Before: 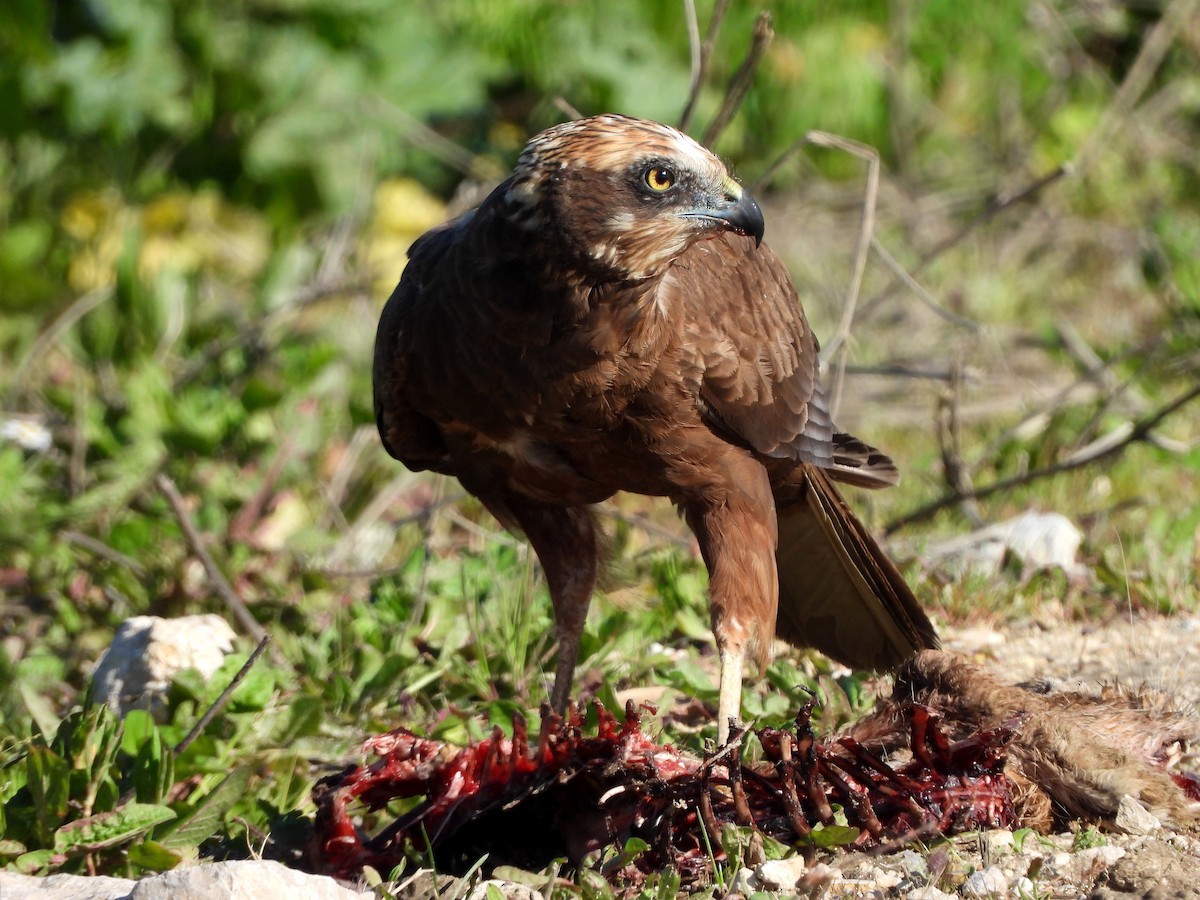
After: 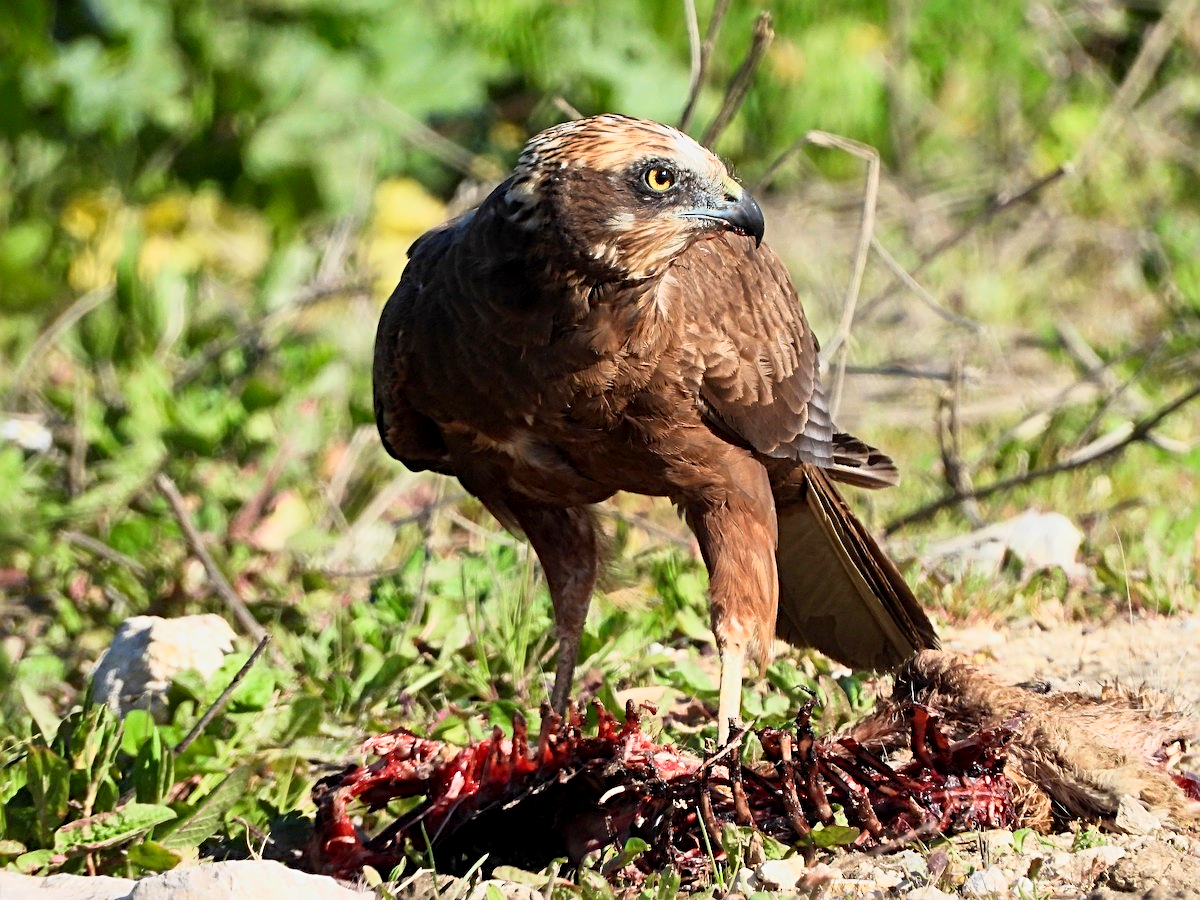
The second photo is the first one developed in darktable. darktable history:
base curve: curves: ch0 [(0, 0) (0.088, 0.125) (0.176, 0.251) (0.354, 0.501) (0.613, 0.749) (1, 0.877)], exposure shift 0.01
exposure: black level correction 0.001, exposure 0.14 EV, compensate highlight preservation false
sharpen: radius 3.133
